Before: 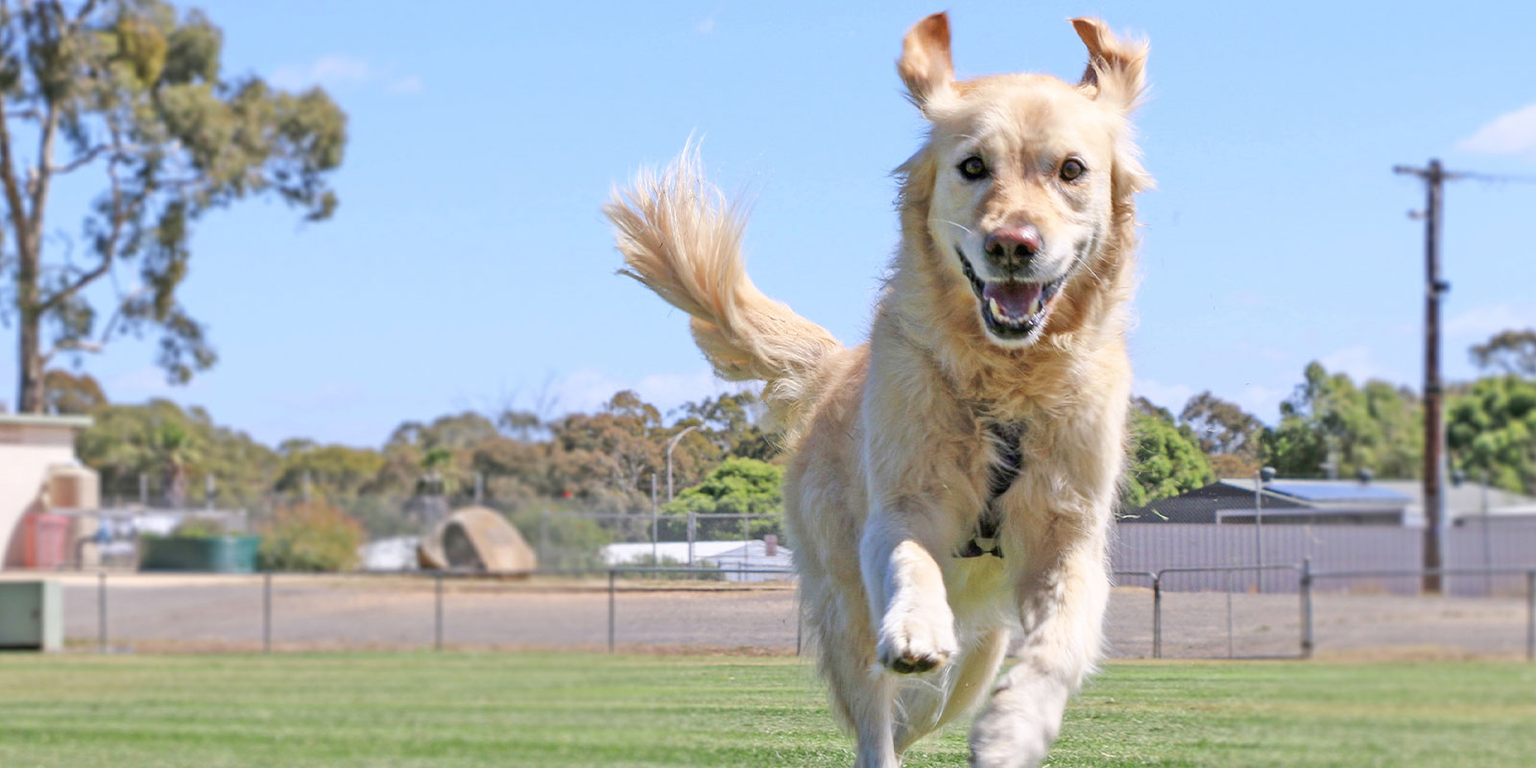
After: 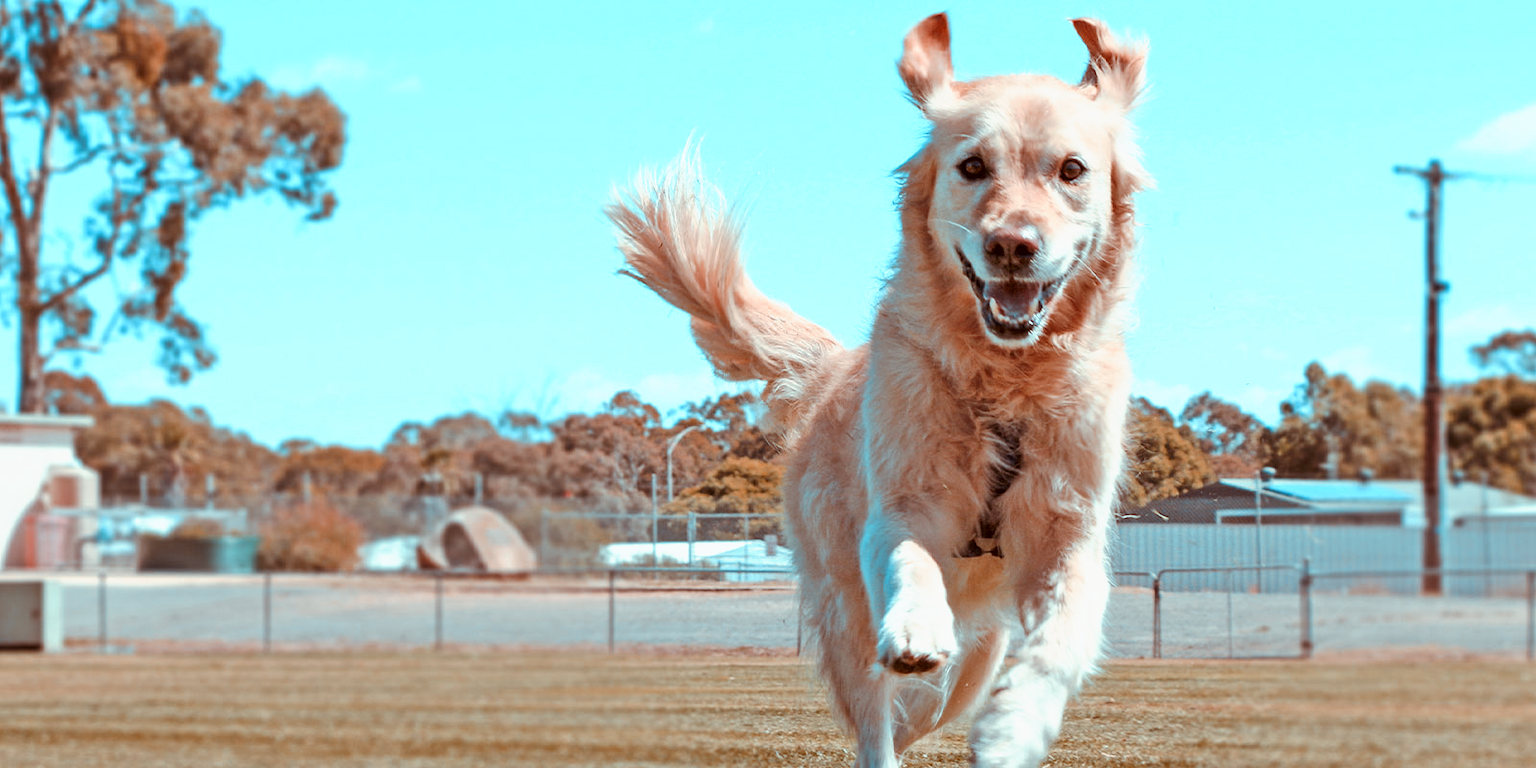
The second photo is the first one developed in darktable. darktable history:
color look up table: target L [88.49, 79.26, 51.05, 49.45, 36.75, 29.3, 198.45, 94.07, 90.31, 61.87, 58.48, 80.62, 58.1, 54.33, 65.05, 67, 49.98, 51.67, 61.17, 52.15, 40.13, 30.87, 86.01, 80.38, 80.6, 74.87, 62.99, 62.47, 64.13, 68.32, 47.29, 53.52, 29.02, 31.21, 42.72, 20.32, 17.75, 13.89, 11.03, 81.61, 81.69, 81.43, 81.51, 81.03, 81.98, 68.23, 70.05, 59.27, 53.12], target a [-10.64, -12, 25.37, -5.419, 5.263, 16.55, 0, -0.001, -11.44, 46.72, 45.97, -7.932, 53.97, 50.91, 13.31, -7.727, 54.36, 47.67, 24.18, 40.83, 46.53, 26.56, -10.65, -11.29, -11.16, -10.95, -19.77, 13.6, -10.75, -24.87, 5.751, -14.64, 10.41, 11.44, -1.246, 12.18, 12.78, 10.46, 10.25, -12.41, -18.03, -14.23, -14.15, -15.87, -16.8, -30.42, -32.38, -25.64, -20.71], target b [-0.969, -3.298, 46.72, 20.58, 28.07, 28.29, 0.001, 0.004, -0.523, 63.07, 61.06, -2.597, 57.26, 59.5, 10.59, -3.621, 57.43, 36.17, 3.747, 27.2, 40.19, 25.25, -1.749, -3.17, -3.144, -4.411, -22.86, -6.799, -24.37, -37.23, 3.764, -38, 6.459, -5.315, -34.59, 8.562, 7.814, 5.878, 6.761, -3.591, -6.223, -4.572, -4.558, -4.998, -7.13, -9.422, -26.01, -26.85, -21.44], num patches 49
tone curve: curves: ch0 [(0, 0) (0.003, 0.002) (0.011, 0.01) (0.025, 0.022) (0.044, 0.039) (0.069, 0.061) (0.1, 0.088) (0.136, 0.126) (0.177, 0.167) (0.224, 0.211) (0.277, 0.27) (0.335, 0.335) (0.399, 0.407) (0.468, 0.485) (0.543, 0.569) (0.623, 0.659) (0.709, 0.756) (0.801, 0.851) (0.898, 0.961) (1, 1)], preserve colors none
